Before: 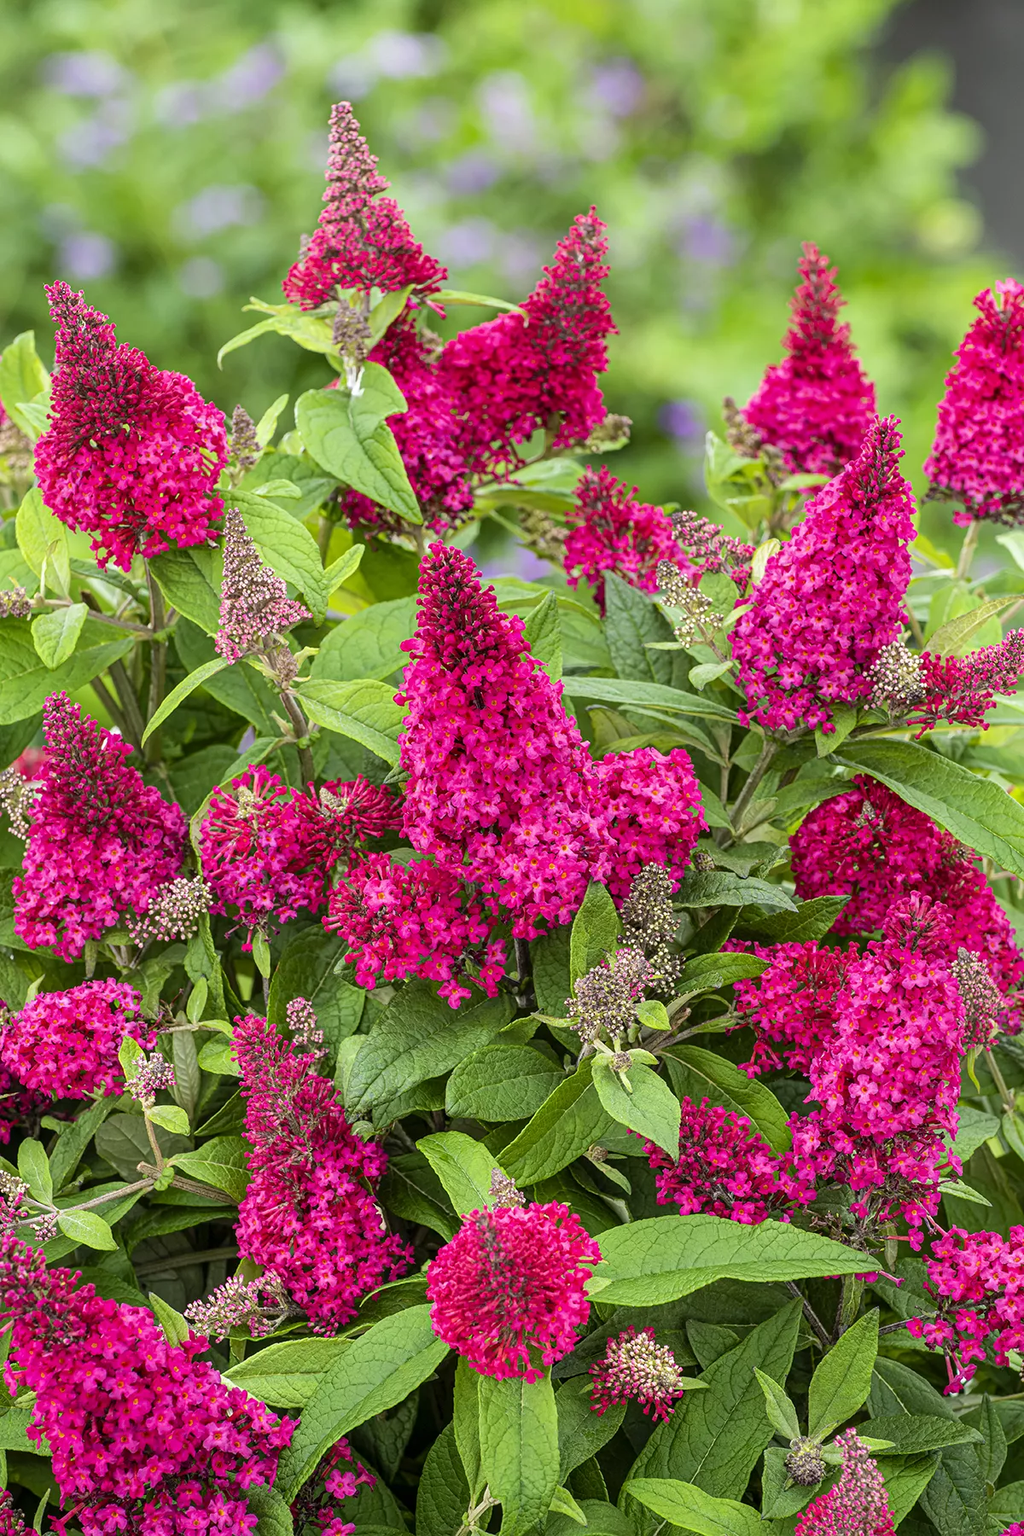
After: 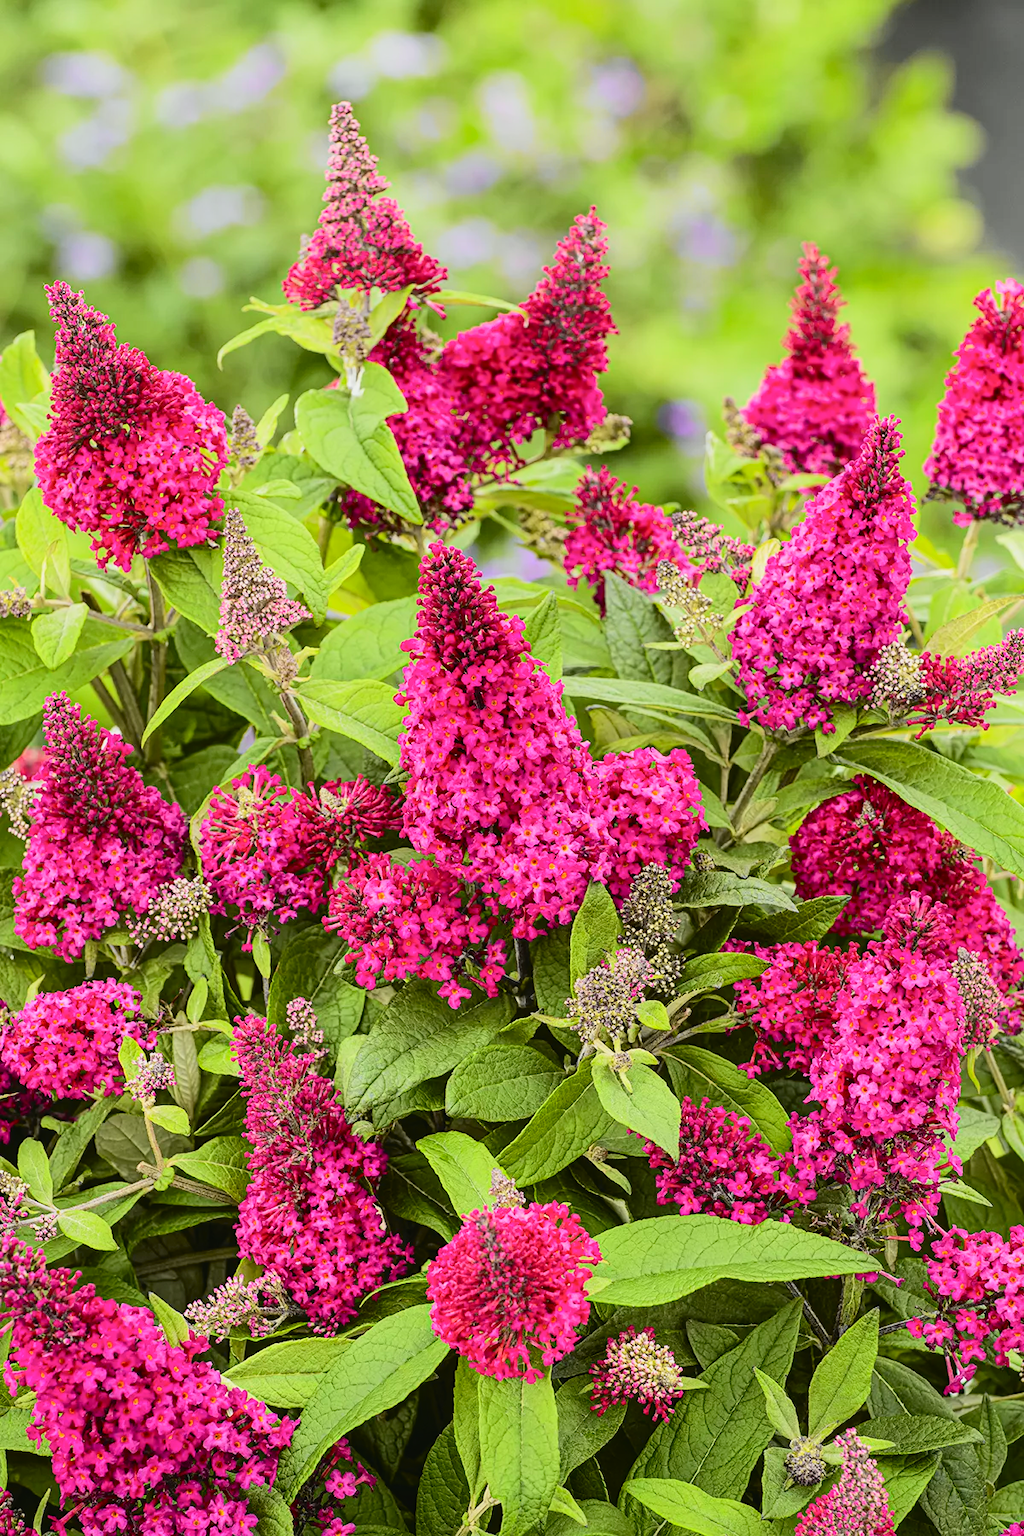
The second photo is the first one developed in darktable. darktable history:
tone curve: curves: ch0 [(0, 0.03) (0.113, 0.087) (0.207, 0.184) (0.515, 0.612) (0.712, 0.793) (1, 0.946)]; ch1 [(0, 0) (0.172, 0.123) (0.317, 0.279) (0.407, 0.401) (0.476, 0.482) (0.505, 0.499) (0.534, 0.534) (0.632, 0.645) (0.726, 0.745) (1, 1)]; ch2 [(0, 0) (0.411, 0.424) (0.476, 0.492) (0.521, 0.524) (0.541, 0.559) (0.65, 0.699) (1, 1)], color space Lab, independent channels, preserve colors none
